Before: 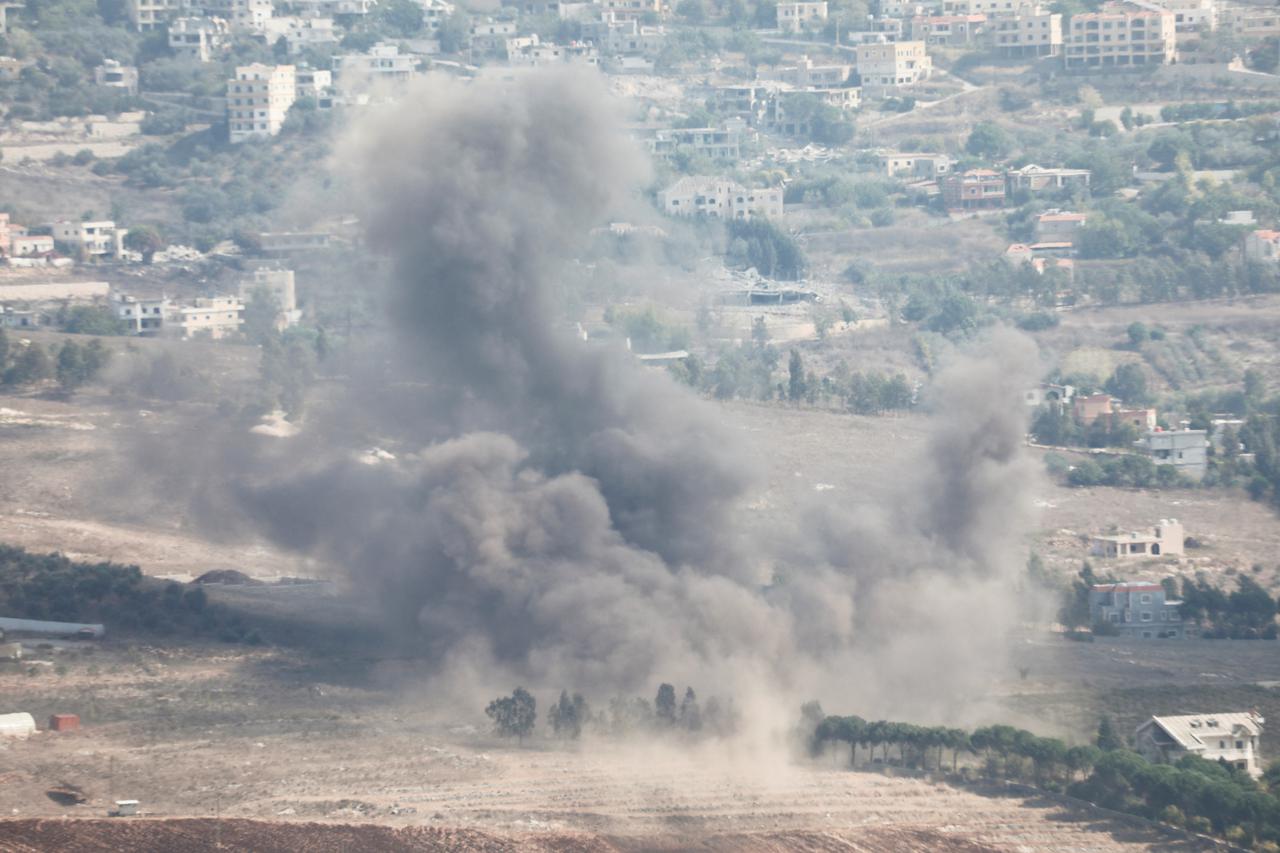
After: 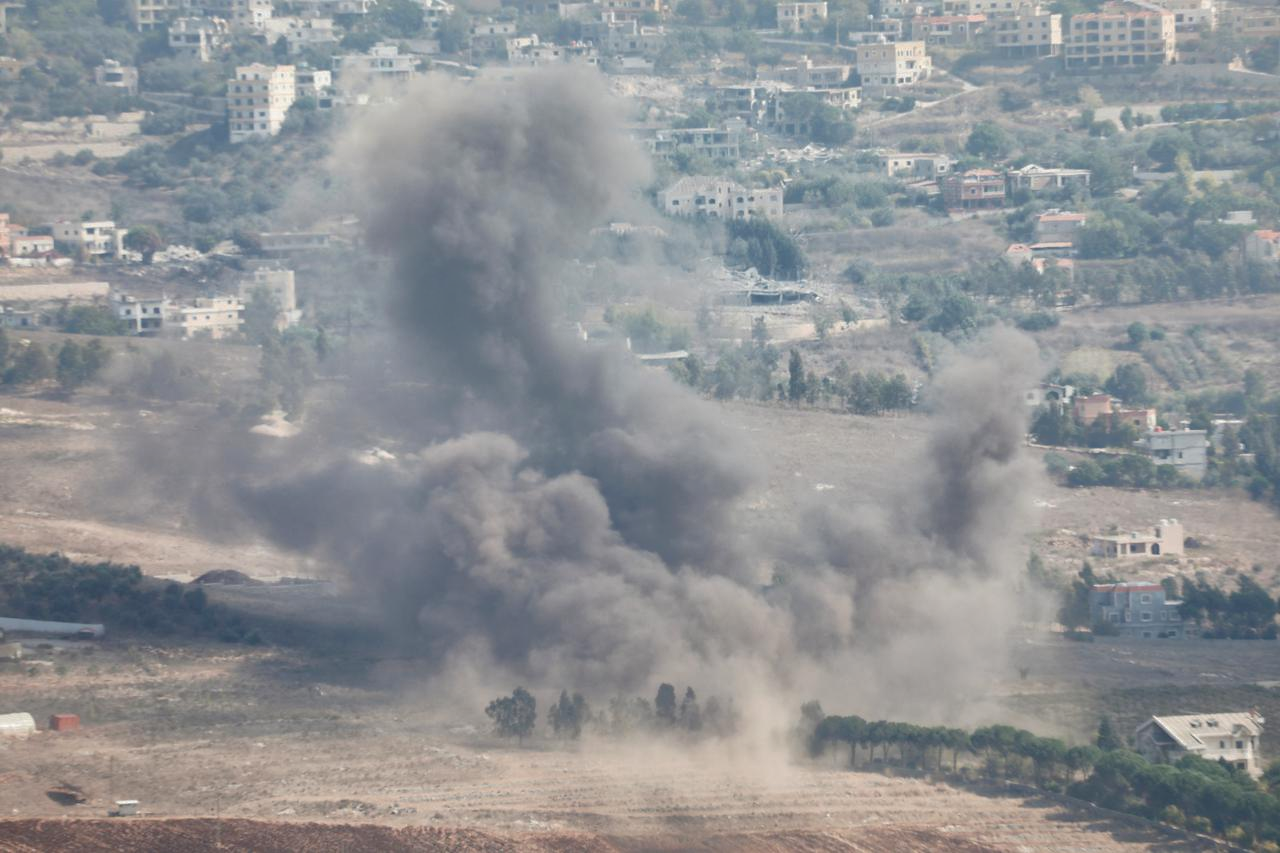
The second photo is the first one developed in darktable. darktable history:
exposure: black level correction 0.017, exposure -0.008 EV, compensate highlight preservation false
shadows and highlights: highlights -59.66
